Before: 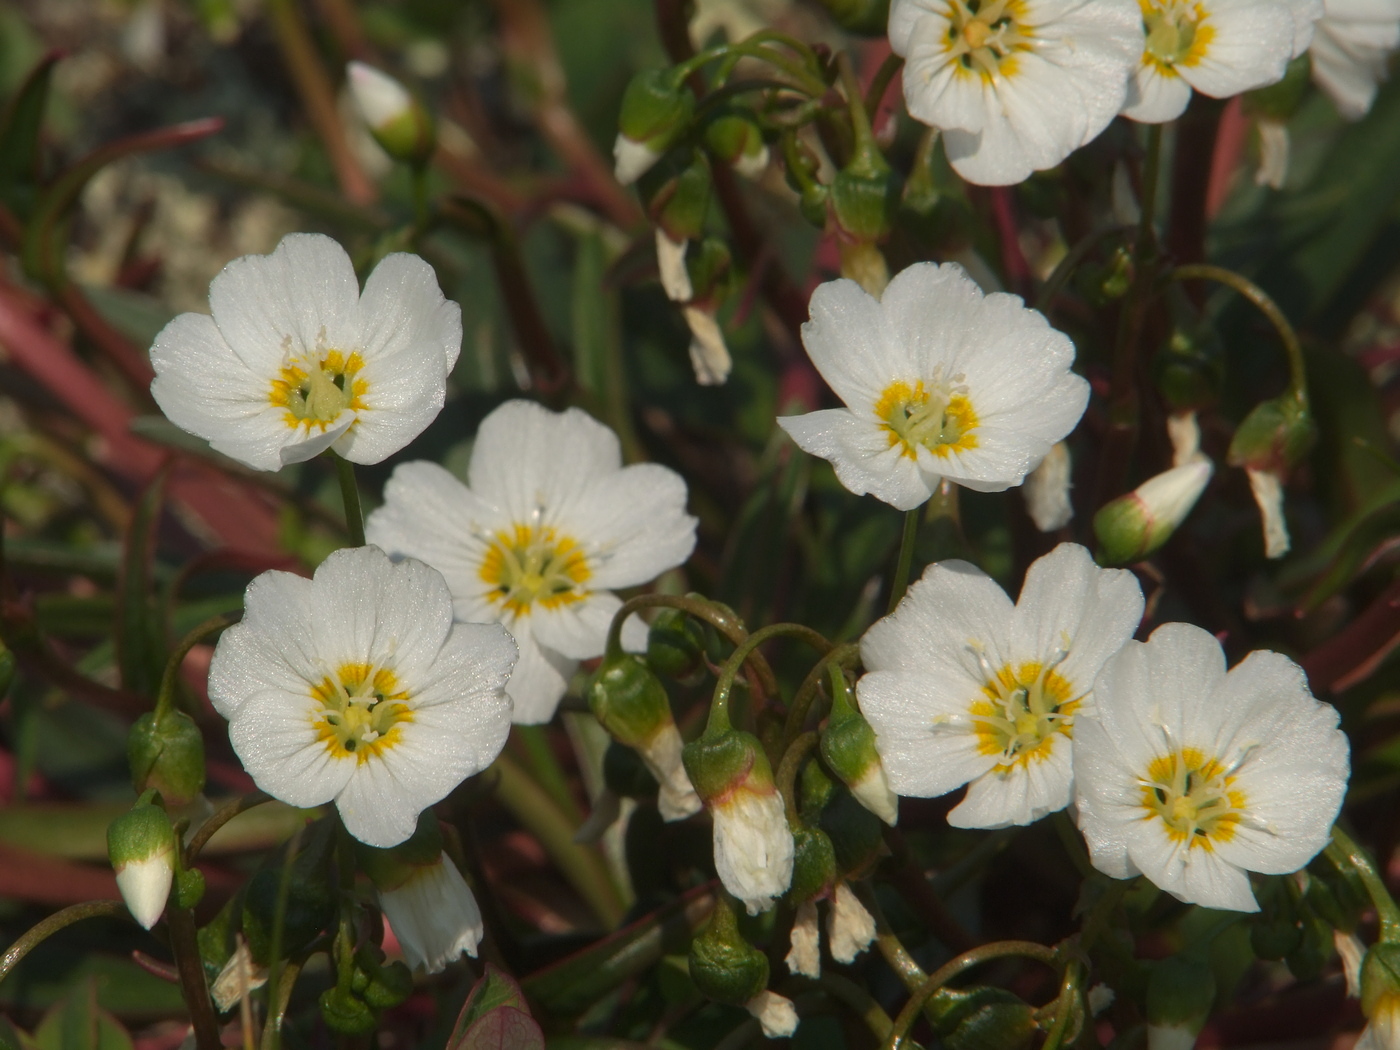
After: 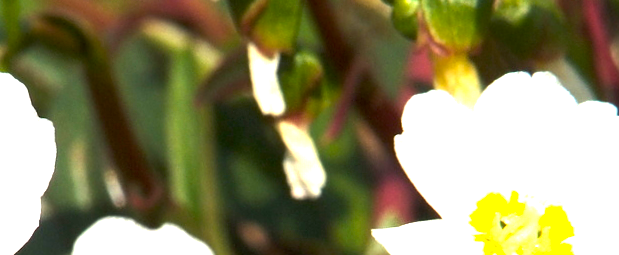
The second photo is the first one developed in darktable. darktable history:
exposure: black level correction 0.005, exposure 2.084 EV, compensate highlight preservation false
crop: left 28.64%, top 16.832%, right 26.637%, bottom 58.055%
rotate and perspective: rotation -1°, crop left 0.011, crop right 0.989, crop top 0.025, crop bottom 0.975
color balance rgb: perceptual brilliance grading › highlights 14.29%, perceptual brilliance grading › mid-tones -5.92%, perceptual brilliance grading › shadows -26.83%, global vibrance 31.18%
